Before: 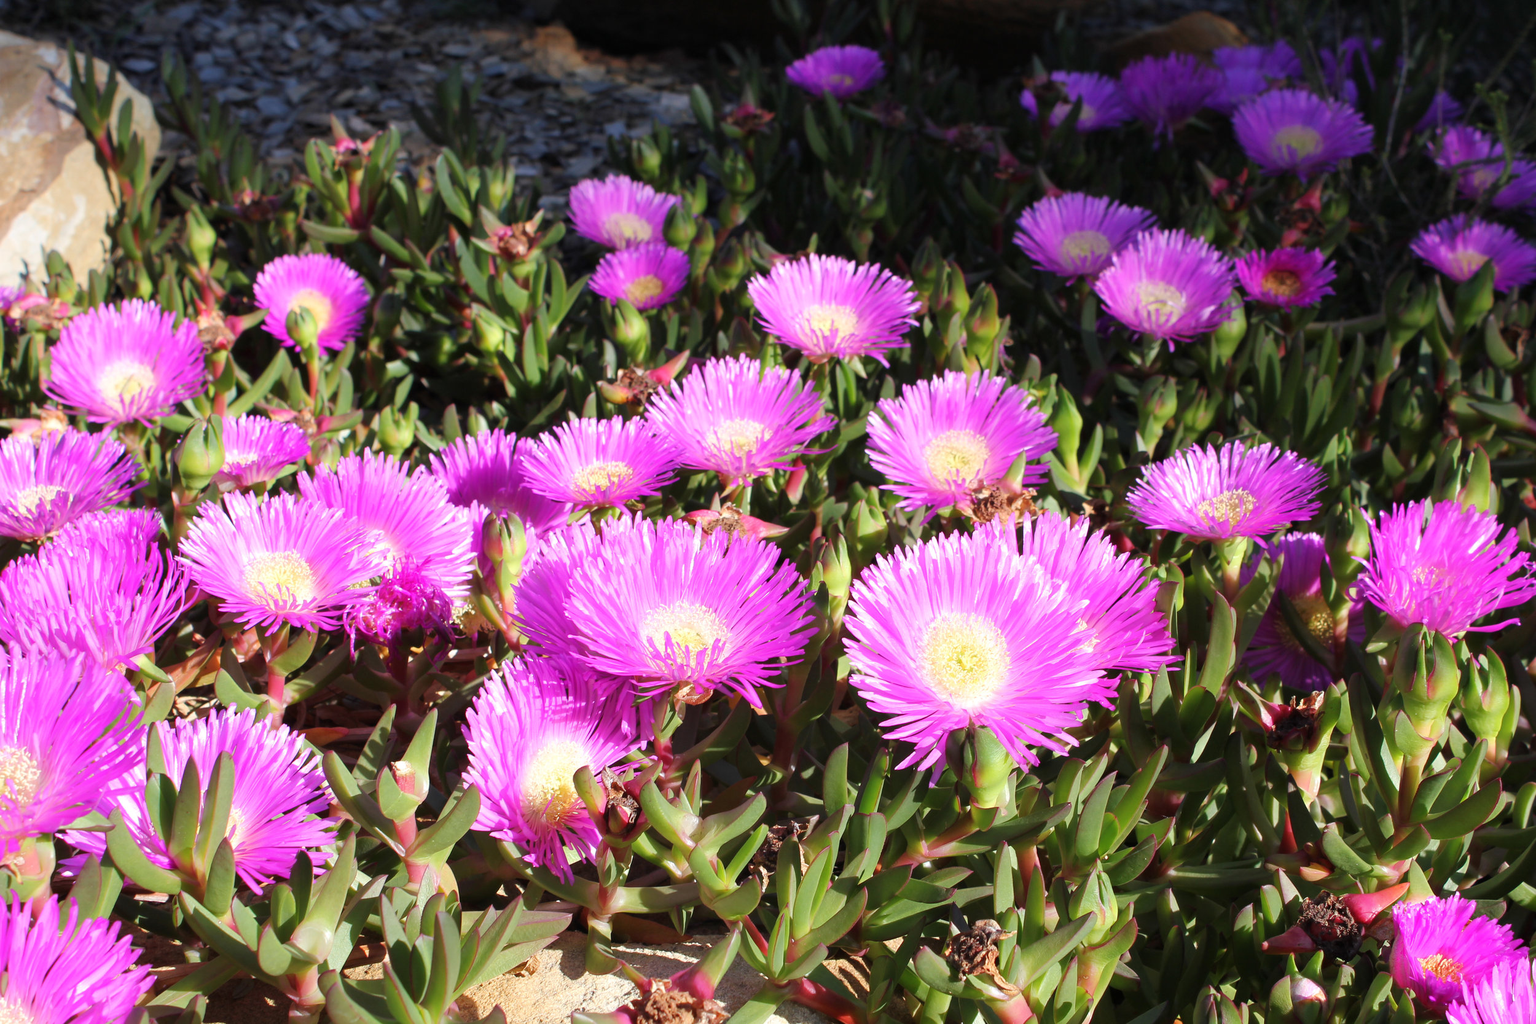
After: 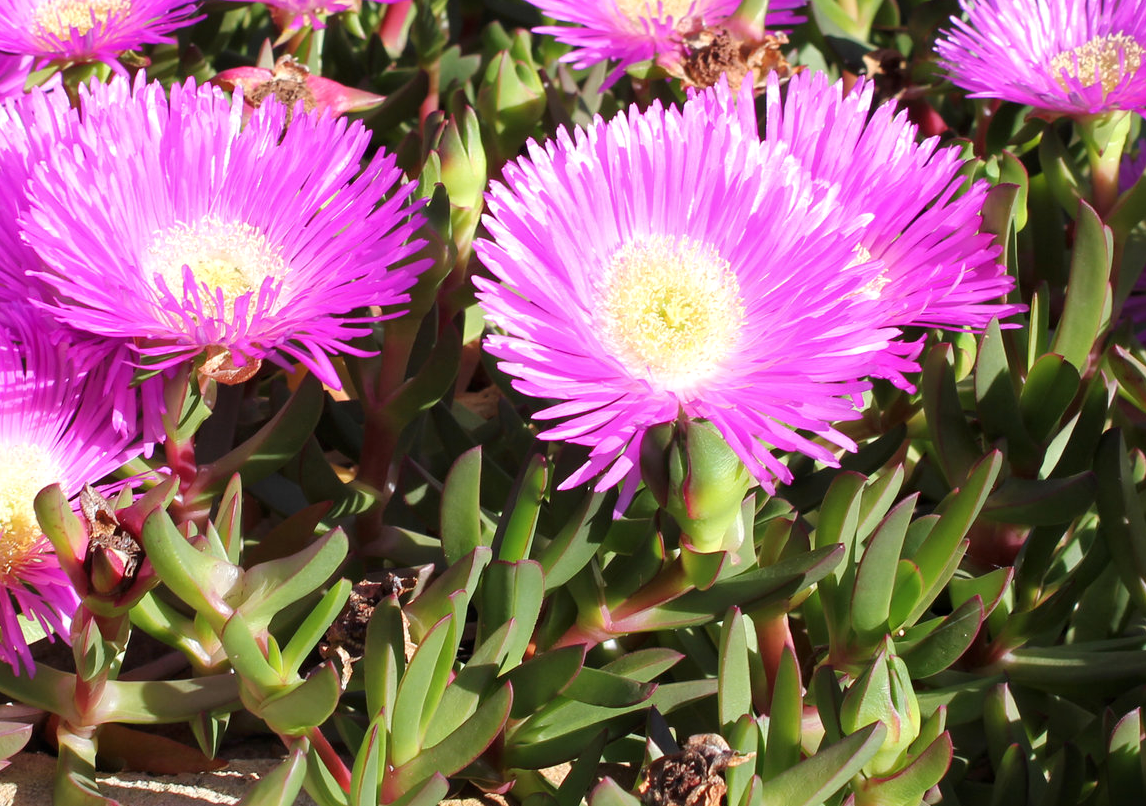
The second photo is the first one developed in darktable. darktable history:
crop: left 35.976%, top 45.819%, right 18.162%, bottom 5.807%
local contrast: mode bilateral grid, contrast 20, coarseness 50, detail 120%, midtone range 0.2
